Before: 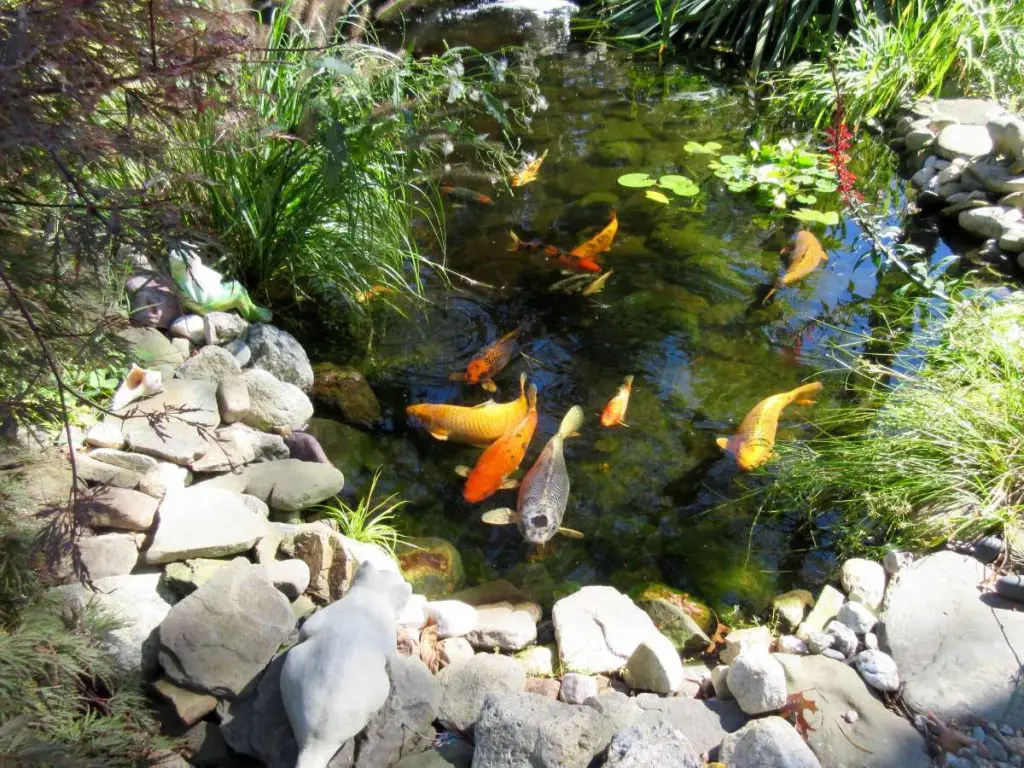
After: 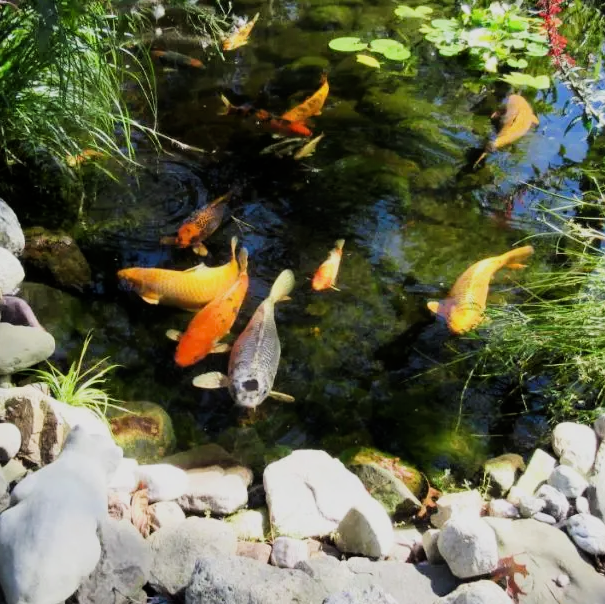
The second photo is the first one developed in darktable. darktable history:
filmic rgb: black relative exposure -7.5 EV, white relative exposure 5 EV, hardness 3.31, contrast 1.3, contrast in shadows safe
exposure: compensate highlight preservation false
crop and rotate: left 28.256%, top 17.734%, right 12.656%, bottom 3.573%
